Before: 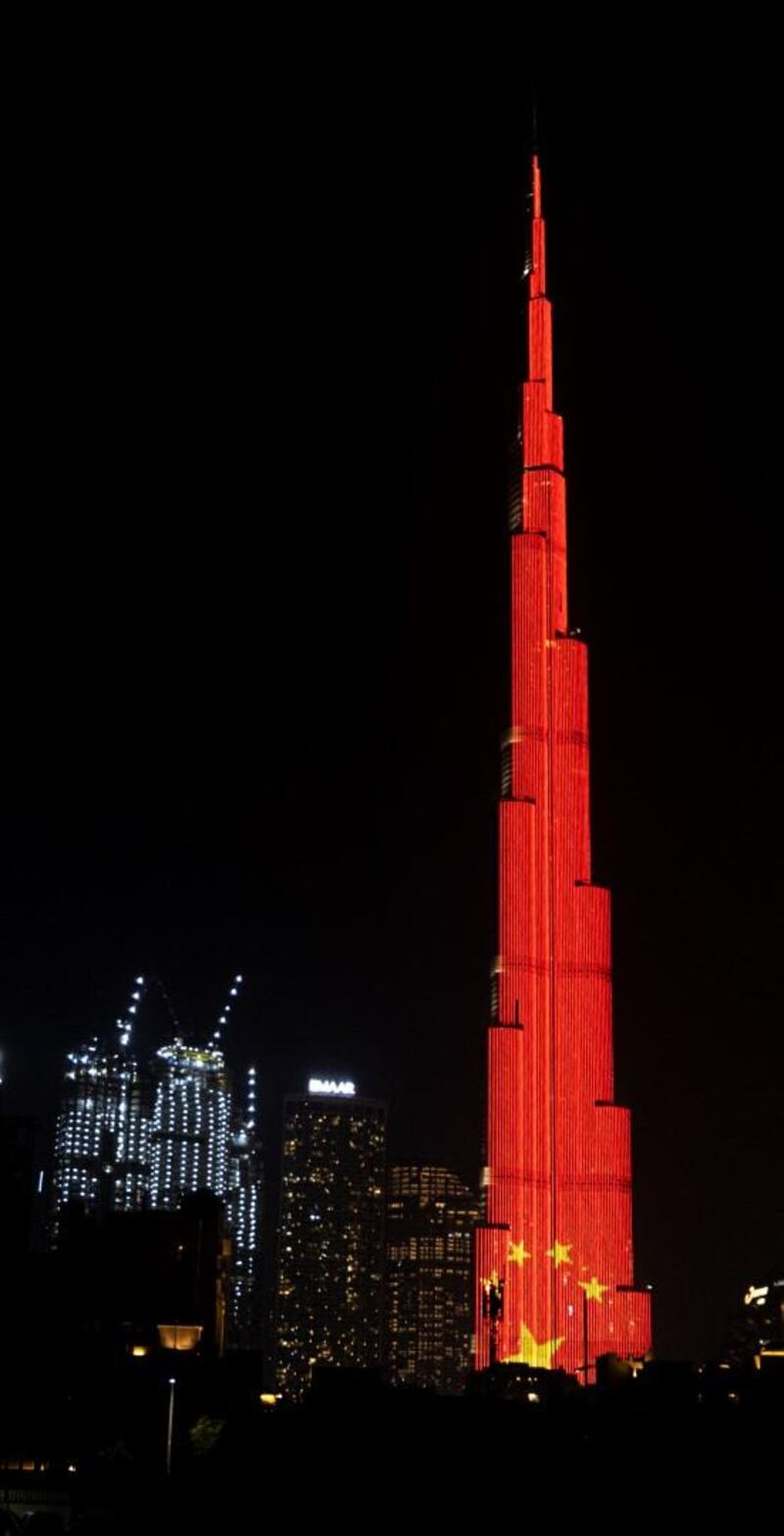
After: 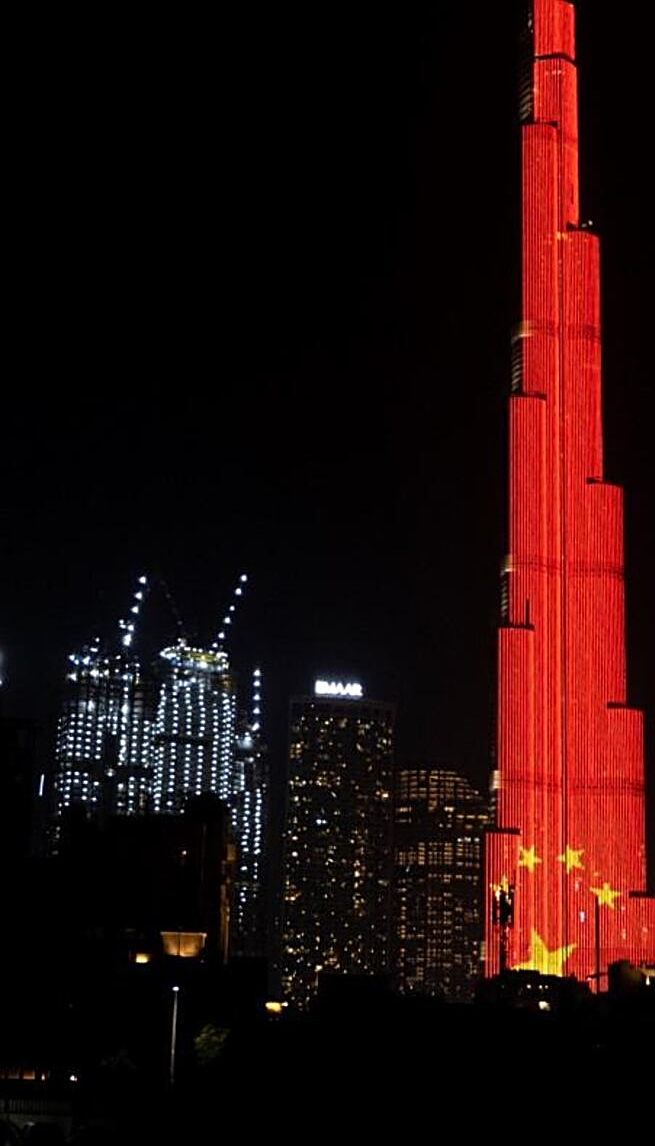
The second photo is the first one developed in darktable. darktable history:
crop: top 26.852%, right 18.022%
sharpen: on, module defaults
tone equalizer: on, module defaults
